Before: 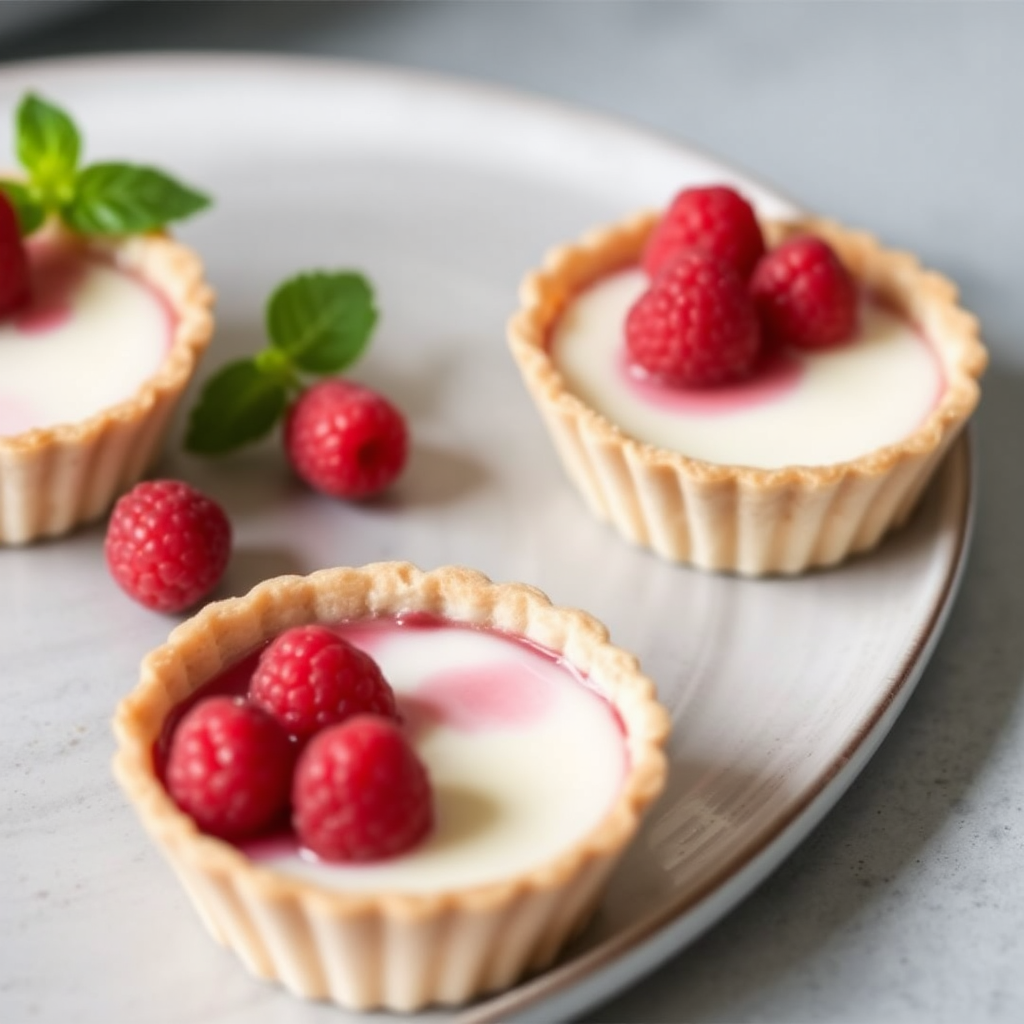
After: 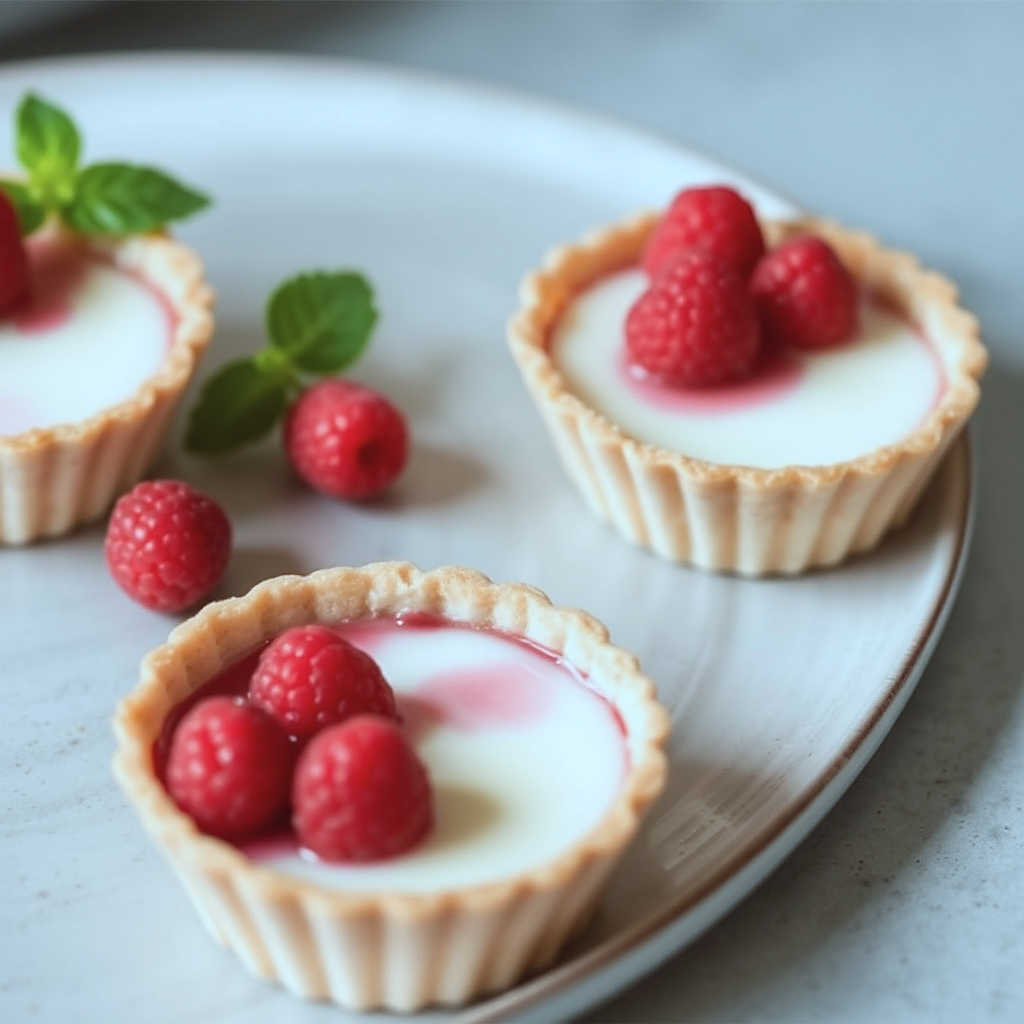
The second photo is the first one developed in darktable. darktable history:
color correction: highlights a* -9.35, highlights b* -23.15
sharpen: on, module defaults
color balance: lift [1.005, 1.002, 0.998, 0.998], gamma [1, 1.021, 1.02, 0.979], gain [0.923, 1.066, 1.056, 0.934]
